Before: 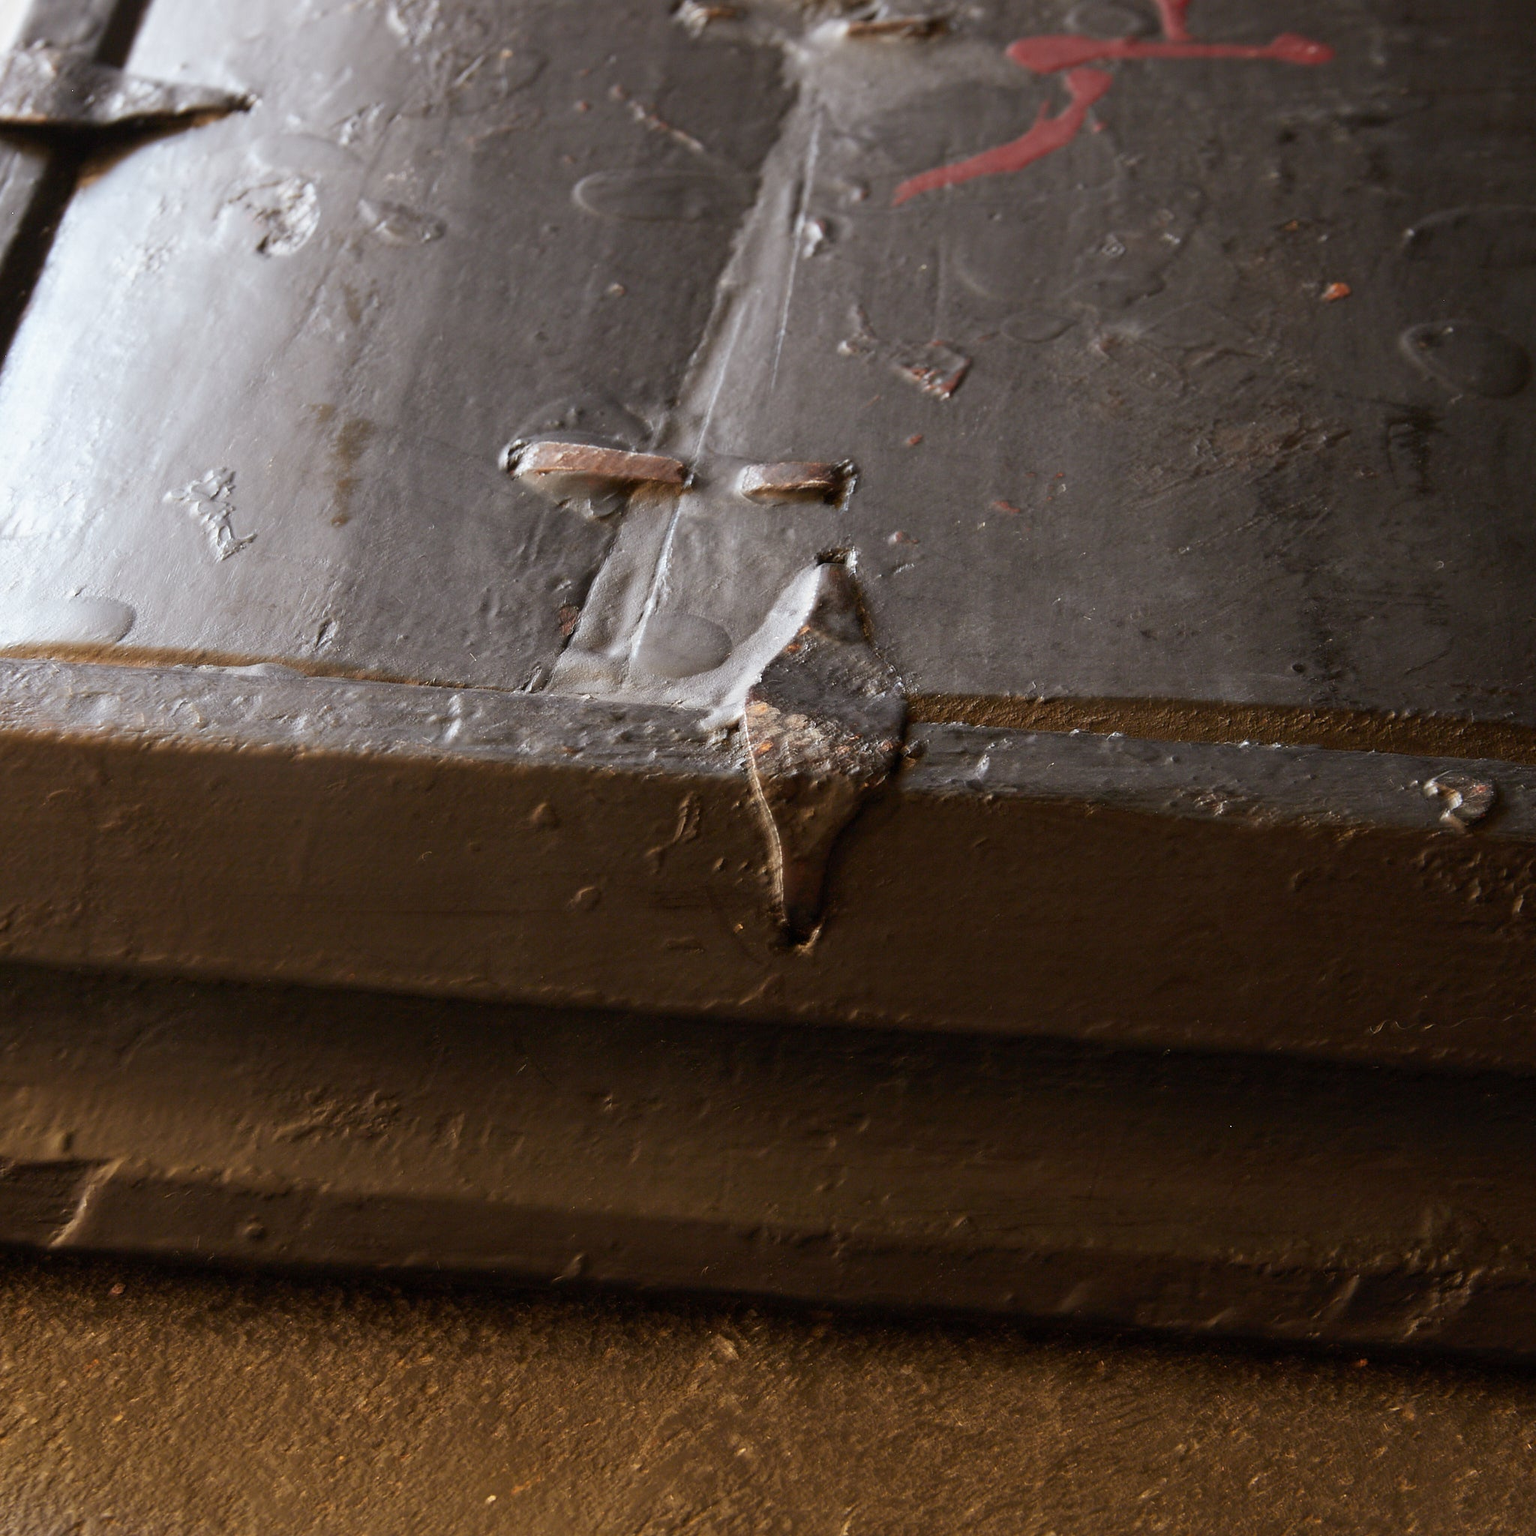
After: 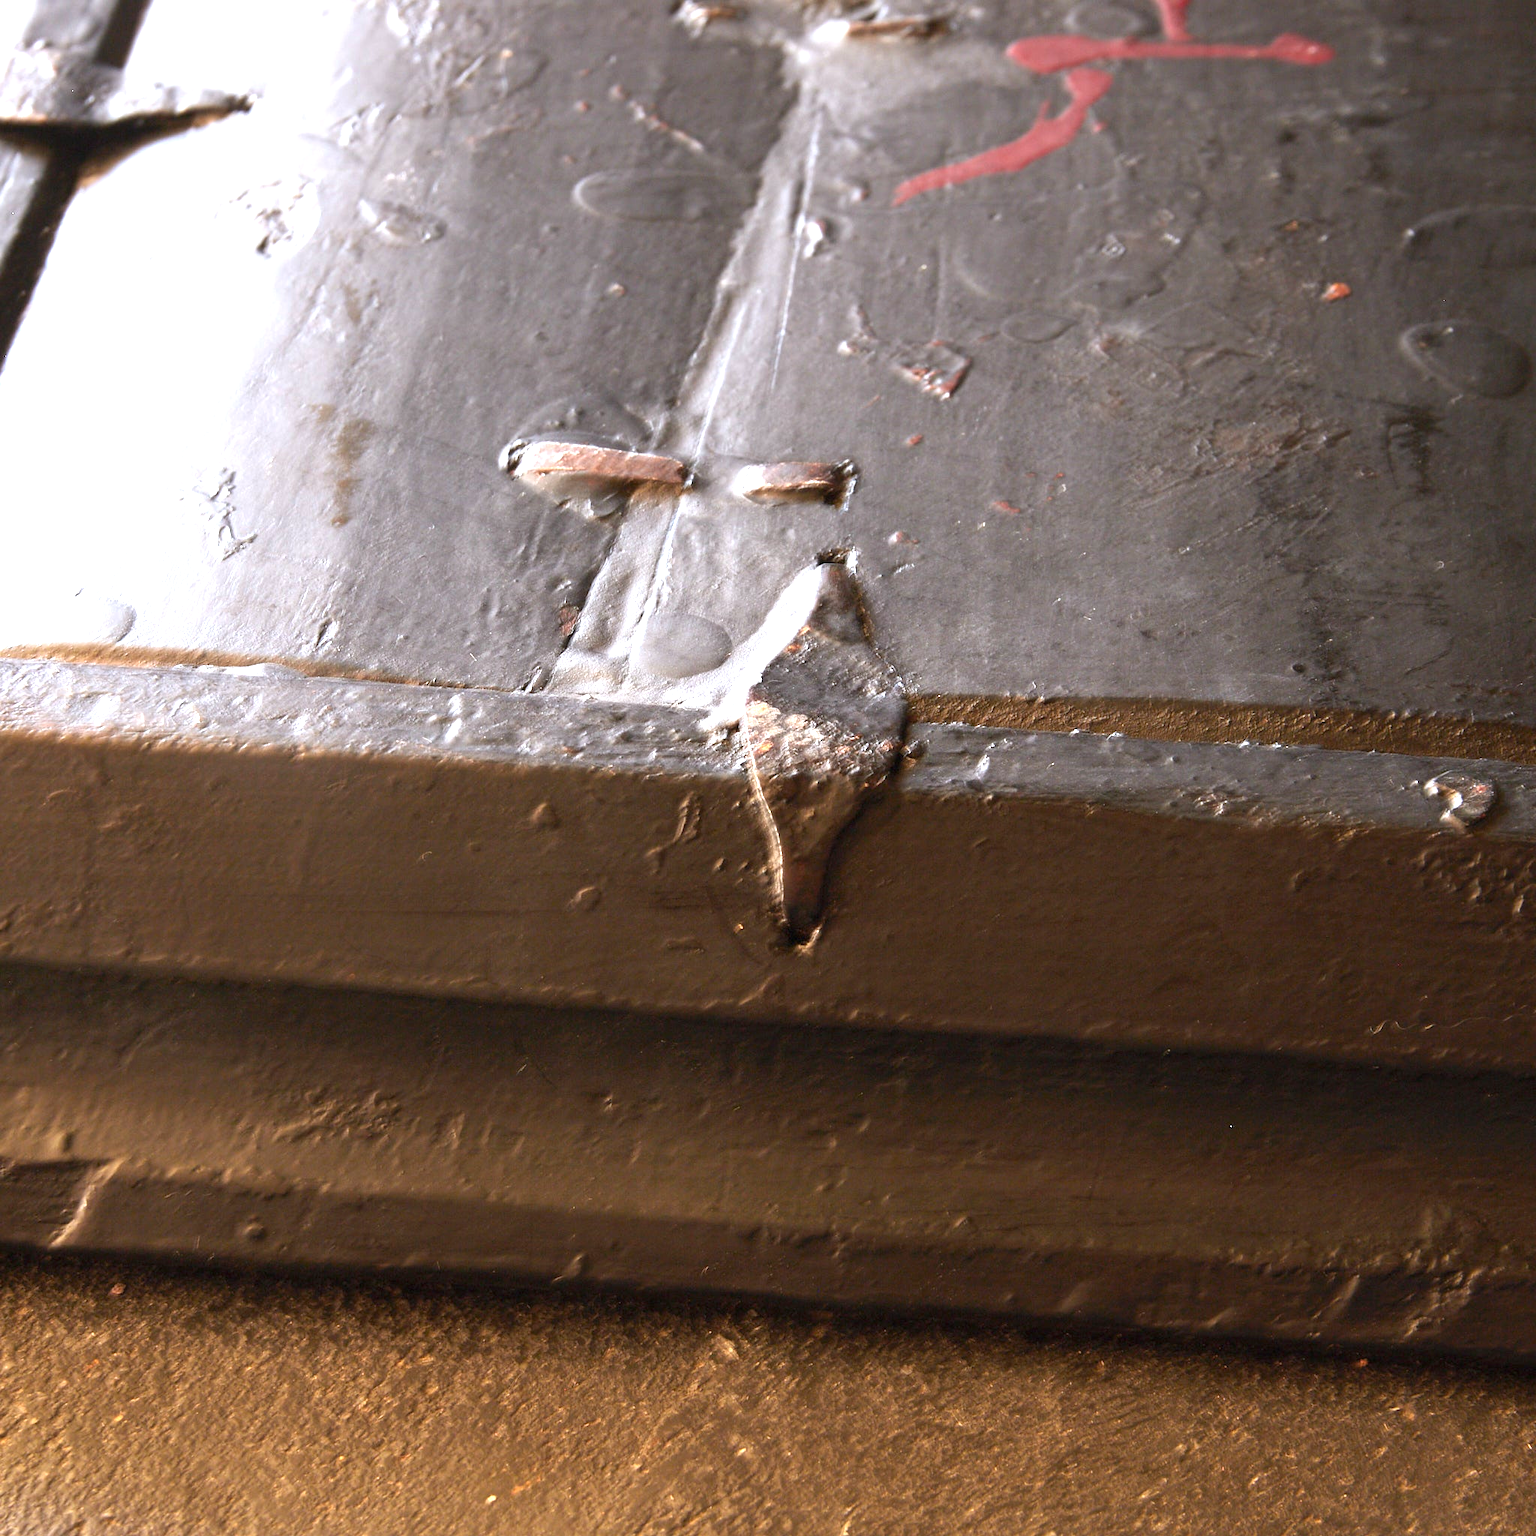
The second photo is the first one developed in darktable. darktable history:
color correction: highlights a* -0.137, highlights b* -5.91, shadows a* -0.137, shadows b* -0.137
exposure: black level correction 0, exposure 1.3 EV, compensate exposure bias true, compensate highlight preservation false
